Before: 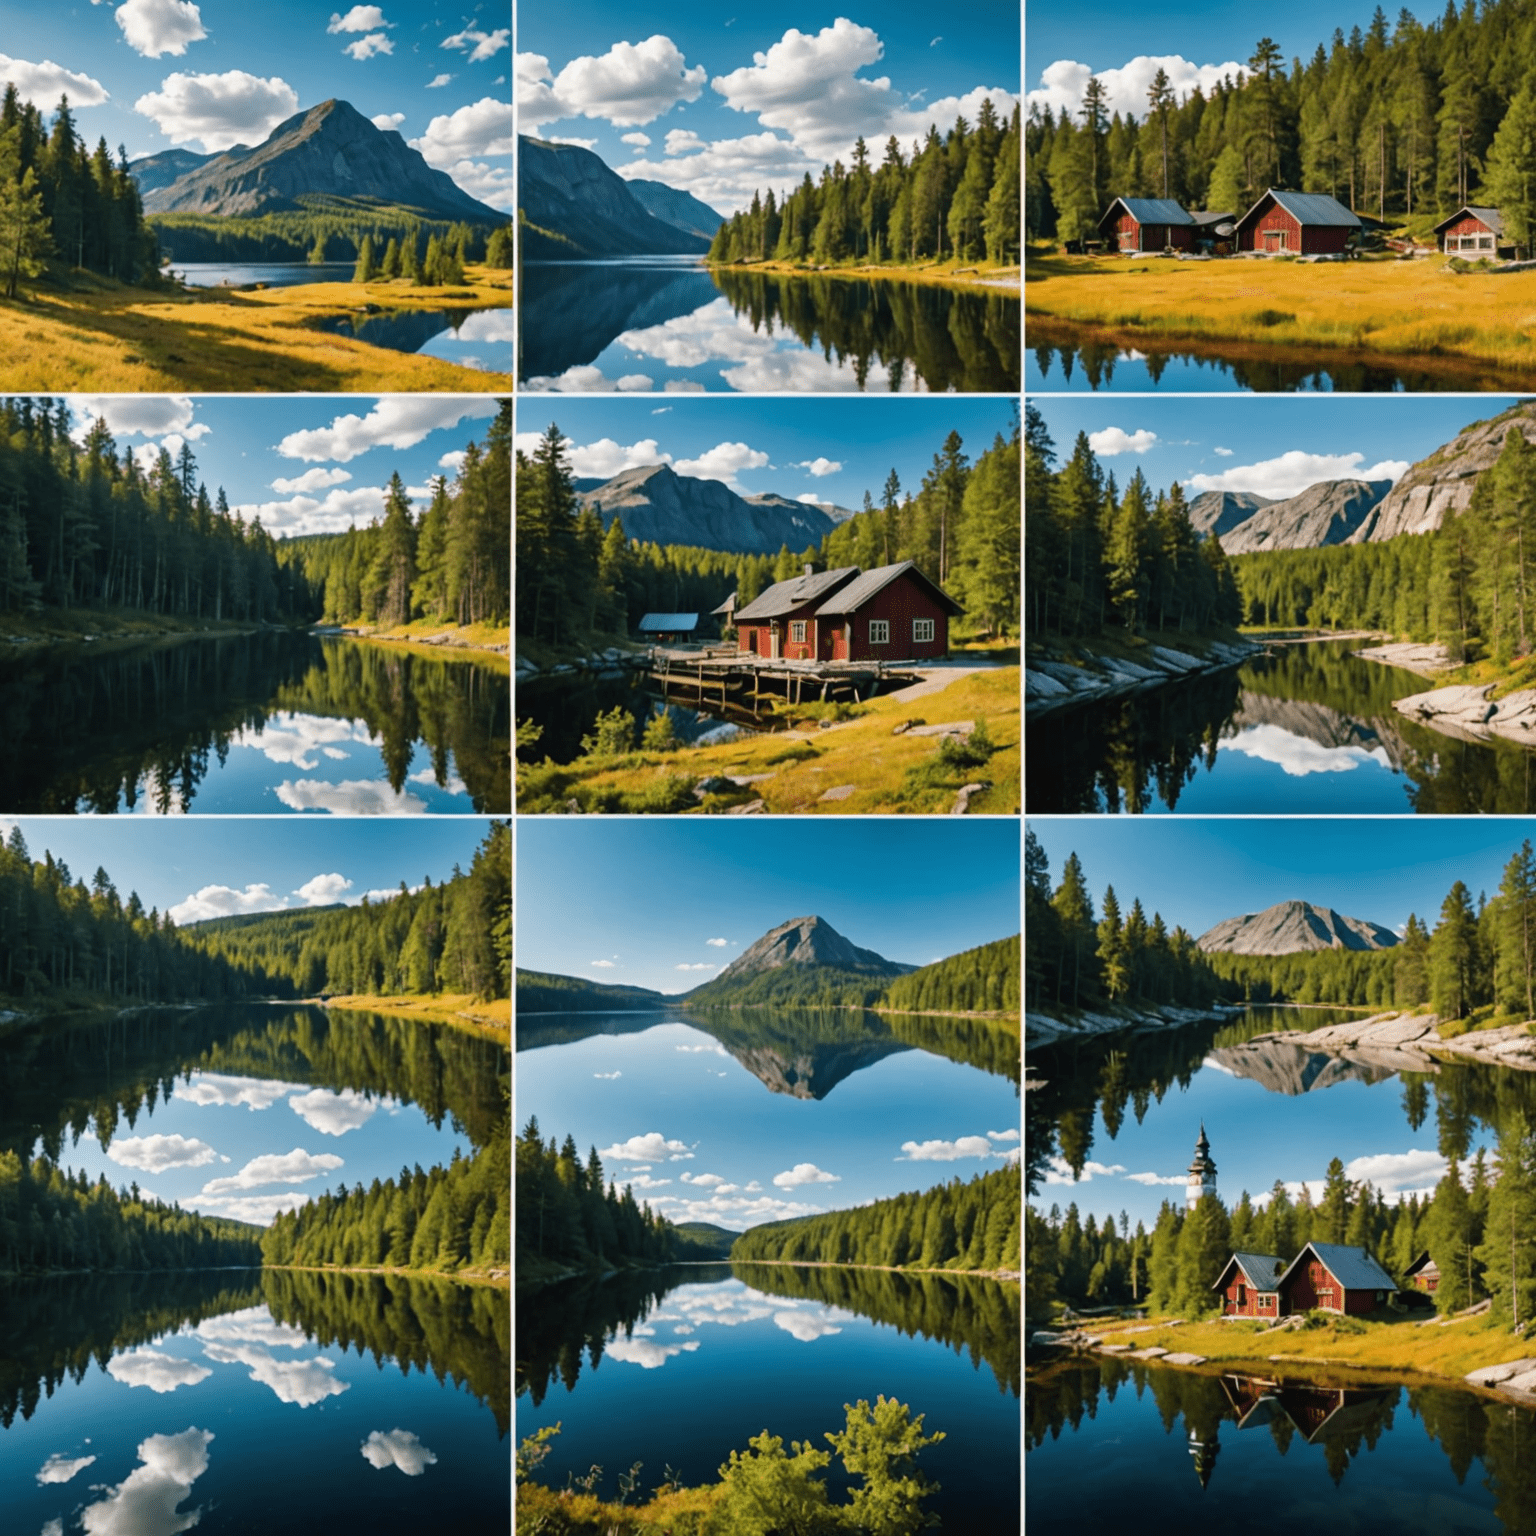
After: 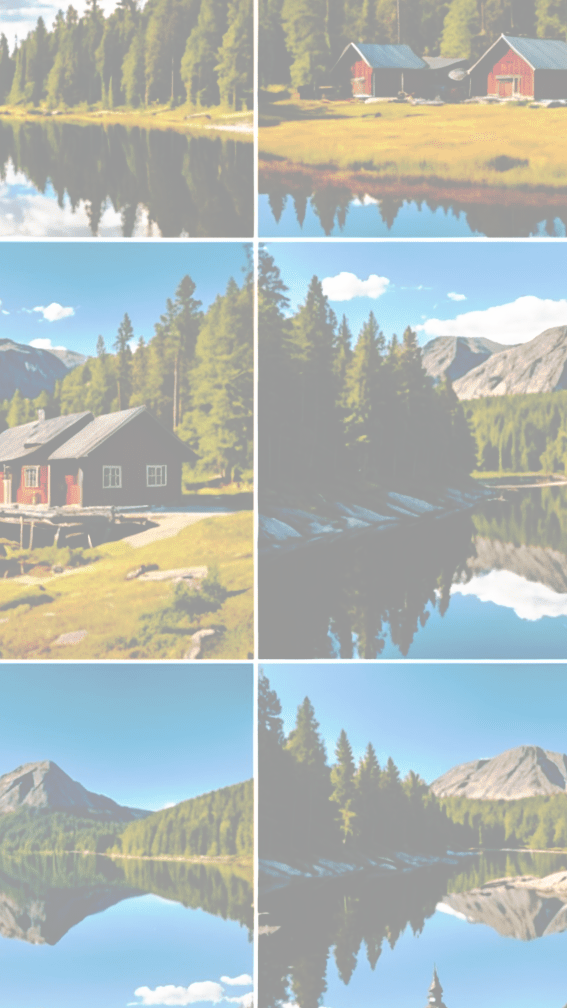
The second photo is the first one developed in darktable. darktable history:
base curve: curves: ch0 [(0, 0) (0.026, 0.03) (0.109, 0.232) (0.351, 0.748) (0.669, 0.968) (1, 1)], preserve colors none
tone curve: curves: ch0 [(0, 0) (0.003, 0.626) (0.011, 0.626) (0.025, 0.63) (0.044, 0.631) (0.069, 0.632) (0.1, 0.636) (0.136, 0.637) (0.177, 0.641) (0.224, 0.642) (0.277, 0.646) (0.335, 0.649) (0.399, 0.661) (0.468, 0.679) (0.543, 0.702) (0.623, 0.732) (0.709, 0.769) (0.801, 0.804) (0.898, 0.847) (1, 1)], preserve colors none
color balance rgb: perceptual saturation grading › global saturation 10%, global vibrance 10%
crop and rotate: left 49.936%, top 10.094%, right 13.136%, bottom 24.256%
